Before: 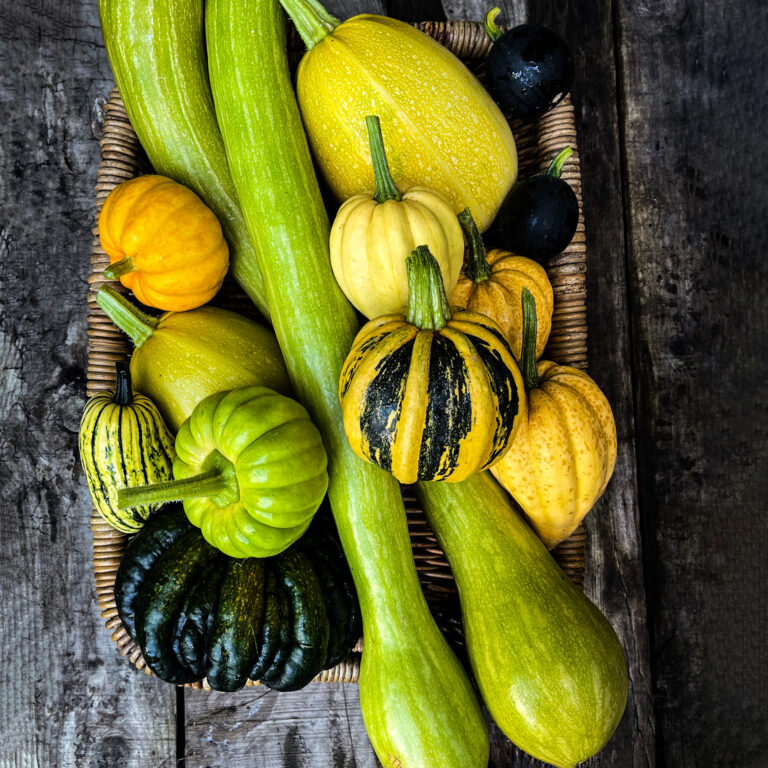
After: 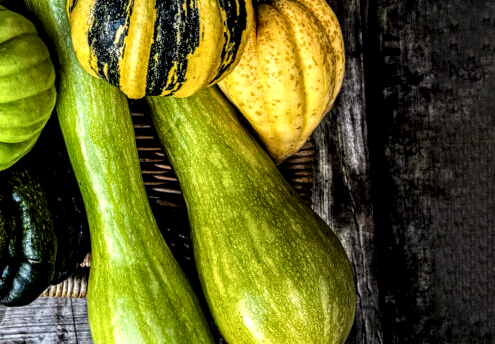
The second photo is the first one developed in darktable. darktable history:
crop and rotate: left 35.509%, top 50.238%, bottom 4.934%
color balance: contrast fulcrum 17.78%
local contrast: highlights 19%, detail 186%
